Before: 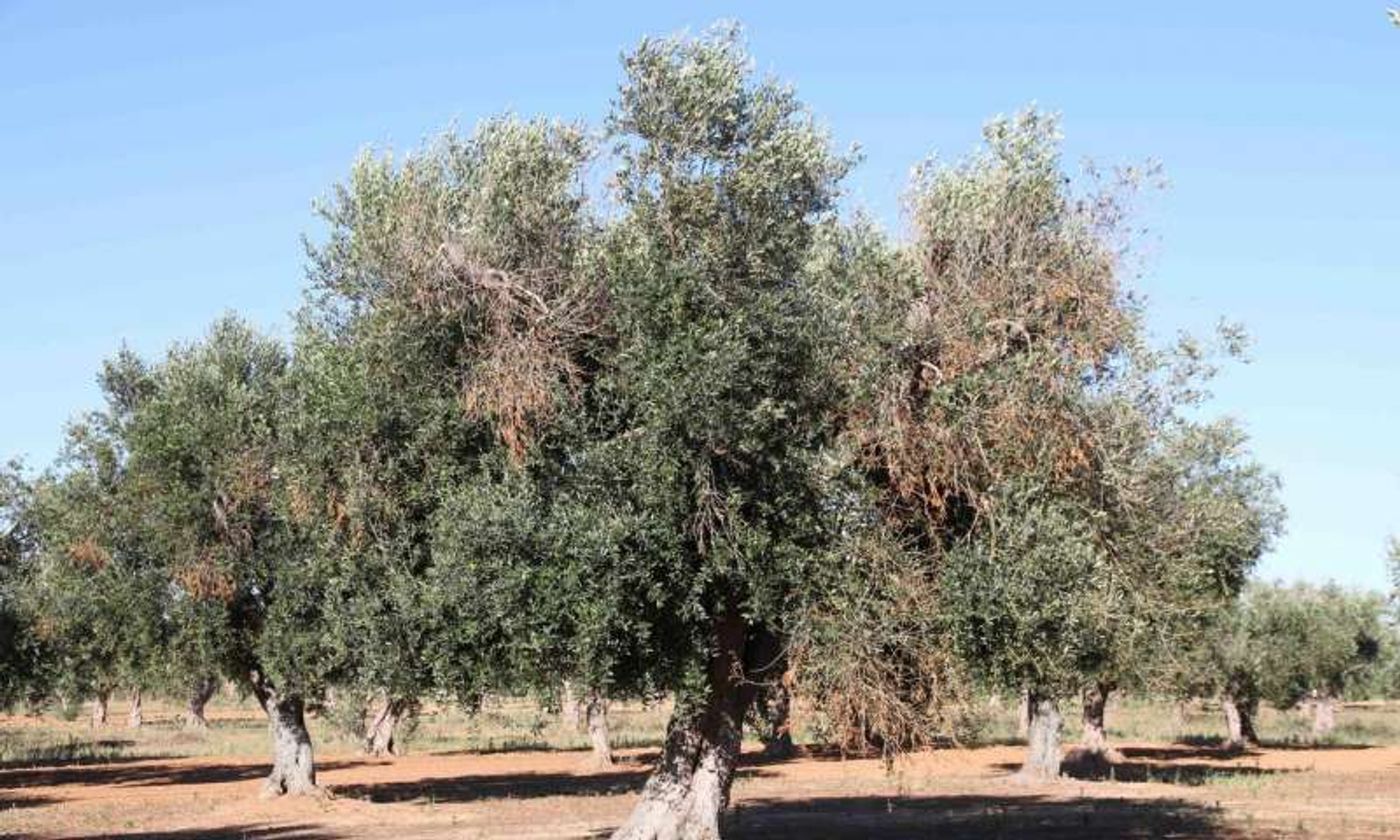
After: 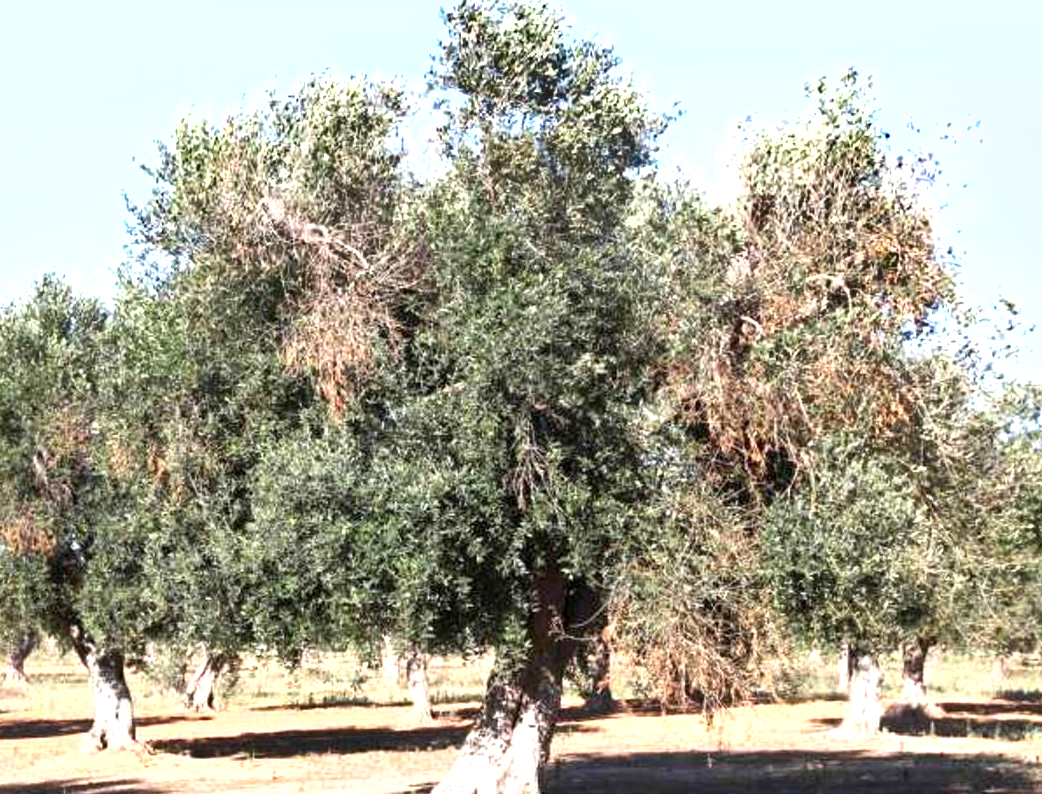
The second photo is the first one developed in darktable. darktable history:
exposure: black level correction 0.001, exposure 0.963 EV, compensate highlight preservation false
crop and rotate: left 12.976%, top 5.42%, right 12.535%
shadows and highlights: low approximation 0.01, soften with gaussian
